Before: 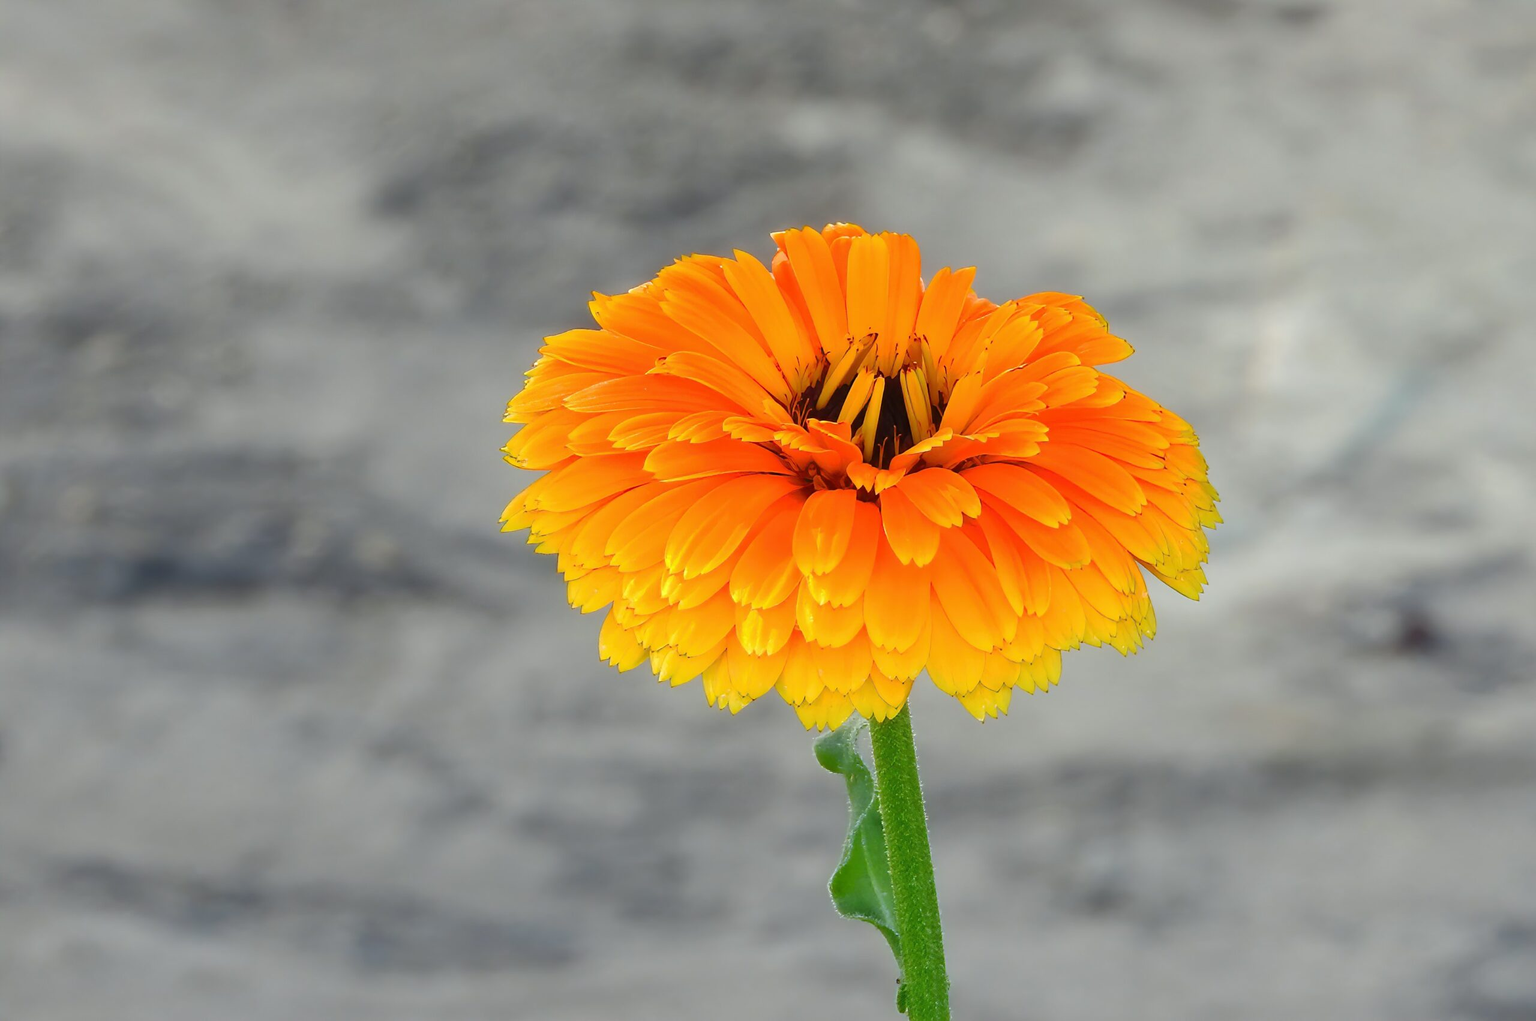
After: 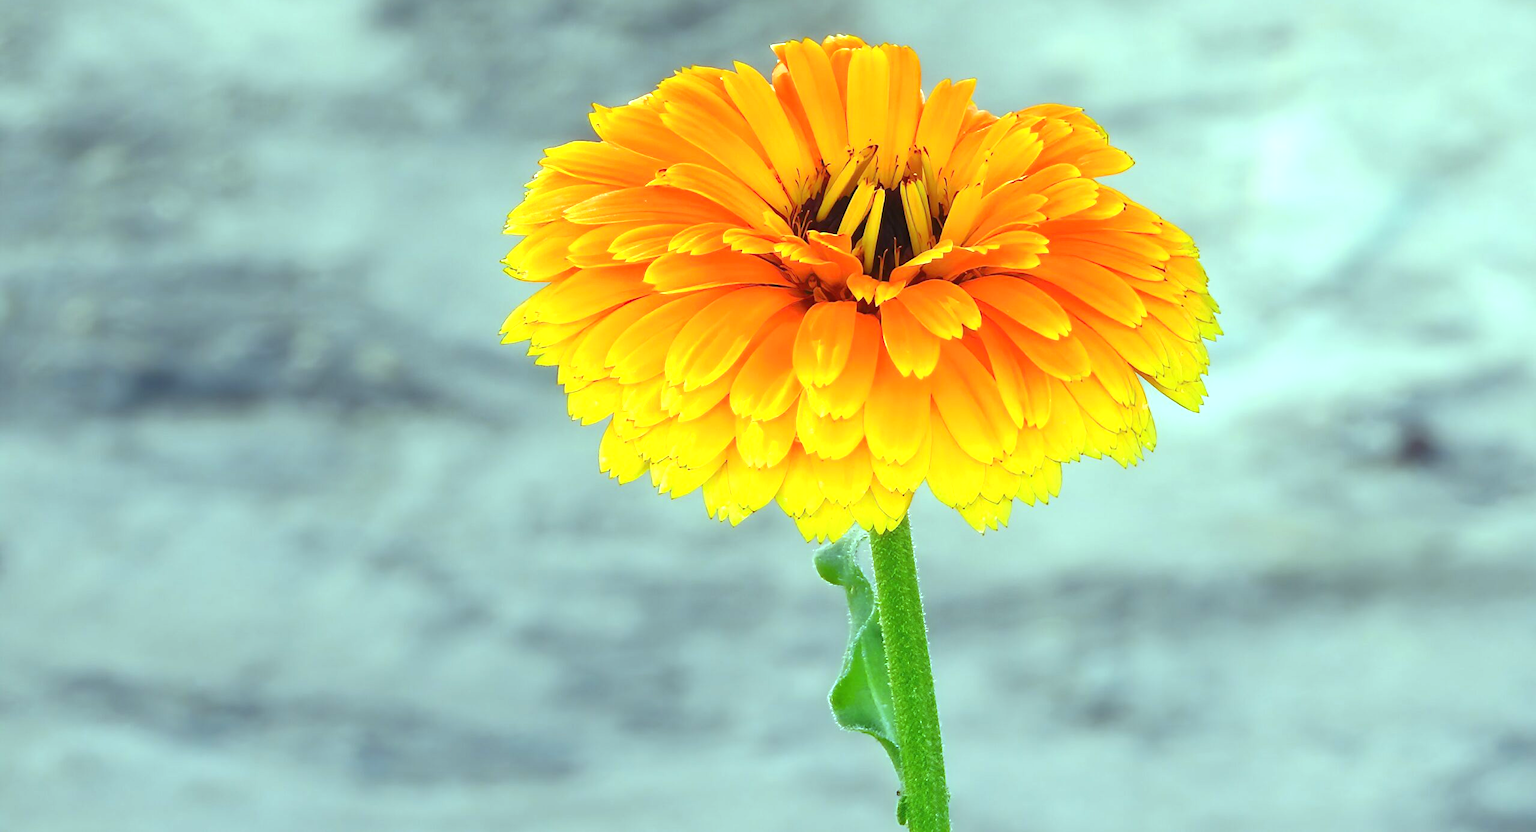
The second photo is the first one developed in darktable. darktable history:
exposure: black level correction 0, exposure 0.68 EV, compensate exposure bias true, compensate highlight preservation false
color balance: mode lift, gamma, gain (sRGB), lift [0.997, 0.979, 1.021, 1.011], gamma [1, 1.084, 0.916, 0.998], gain [1, 0.87, 1.13, 1.101], contrast 4.55%, contrast fulcrum 38.24%, output saturation 104.09%
crop and rotate: top 18.507%
